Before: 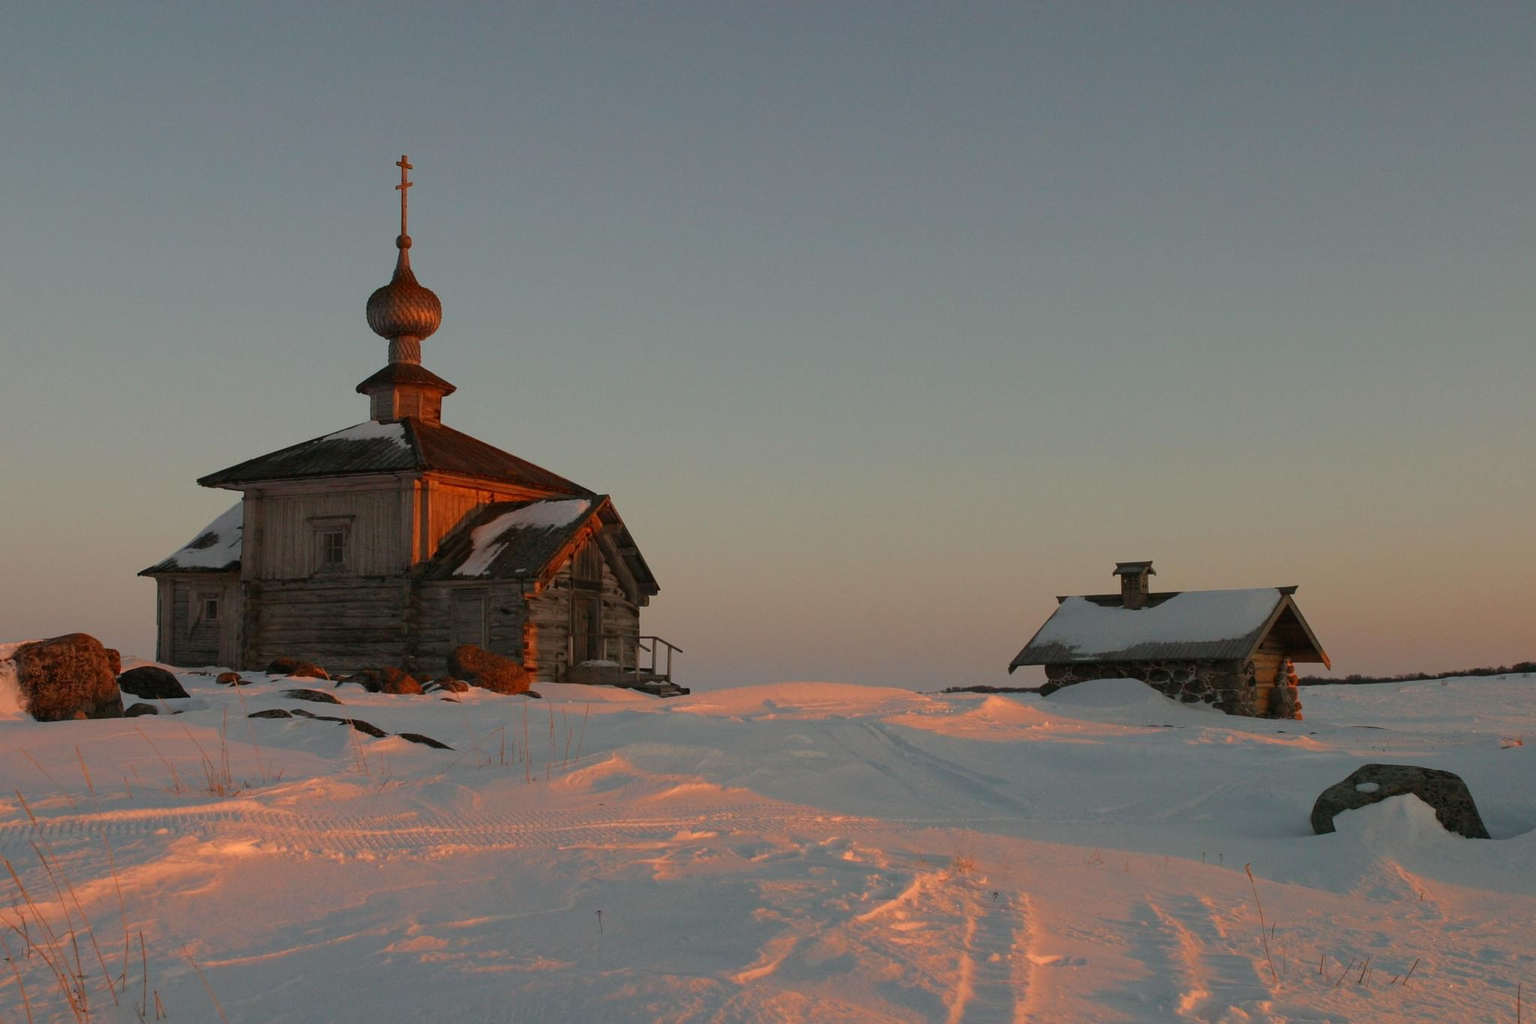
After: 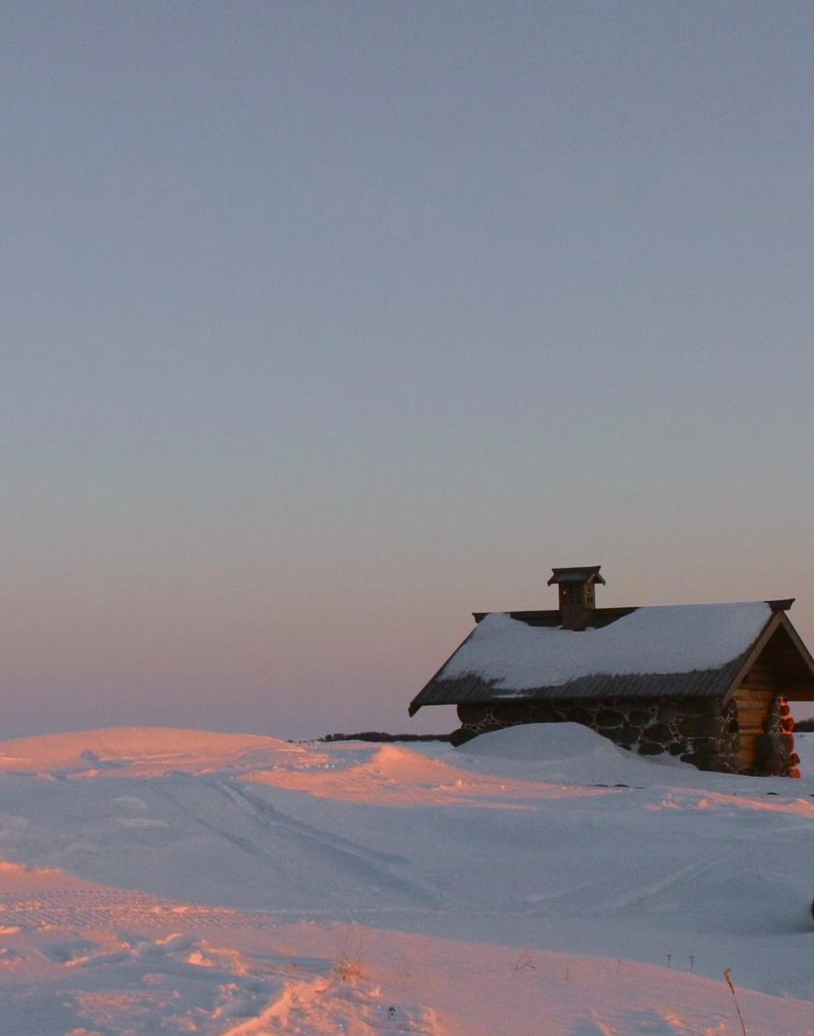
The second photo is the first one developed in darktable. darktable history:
crop: left 45.721%, top 13.393%, right 14.118%, bottom 10.01%
white balance: red 0.948, green 1.02, blue 1.176
tone curve: curves: ch0 [(0, 0.019) (0.204, 0.162) (0.491, 0.519) (0.748, 0.765) (1, 0.919)]; ch1 [(0, 0) (0.201, 0.113) (0.372, 0.282) (0.443, 0.434) (0.496, 0.504) (0.566, 0.585) (0.761, 0.803) (1, 1)]; ch2 [(0, 0) (0.434, 0.447) (0.483, 0.487) (0.555, 0.563) (0.697, 0.68) (1, 1)], color space Lab, independent channels, preserve colors none
